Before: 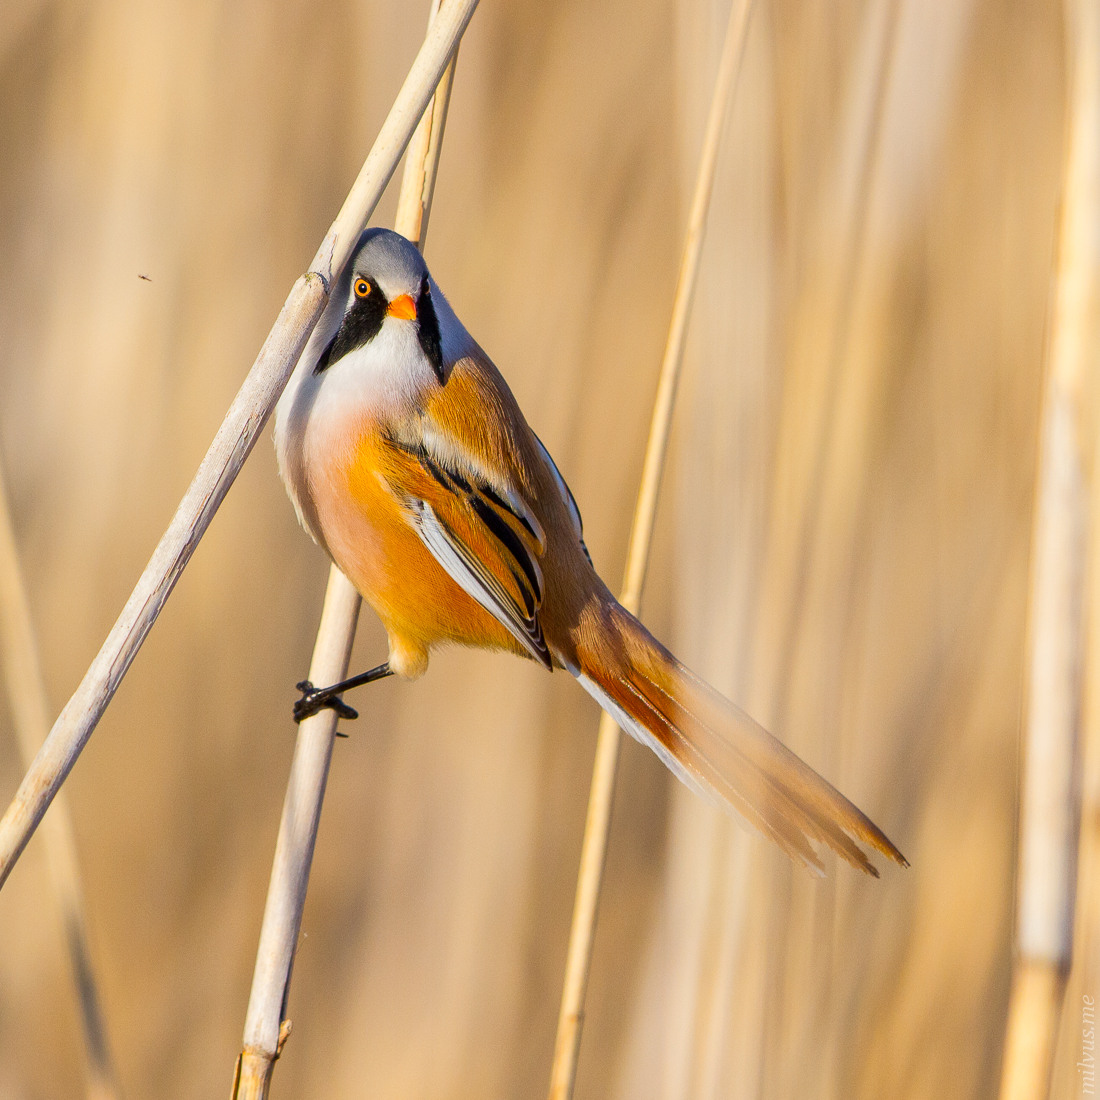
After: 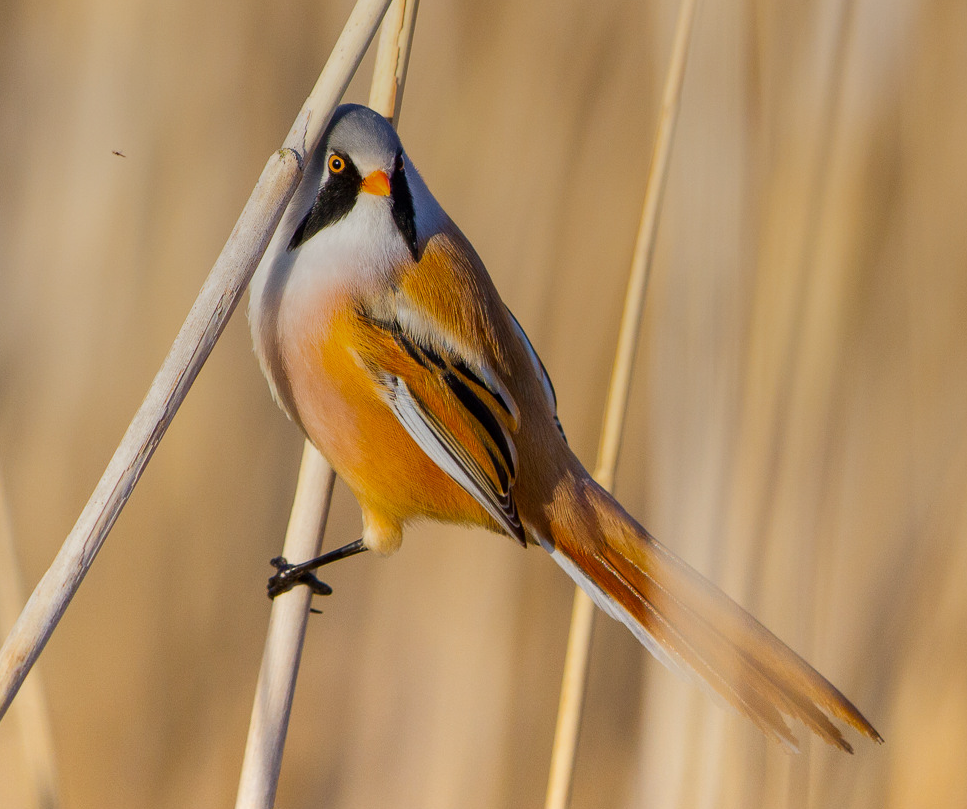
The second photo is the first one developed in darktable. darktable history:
crop and rotate: left 2.425%, top 11.305%, right 9.6%, bottom 15.08%
graduated density: rotation 5.63°, offset 76.9
